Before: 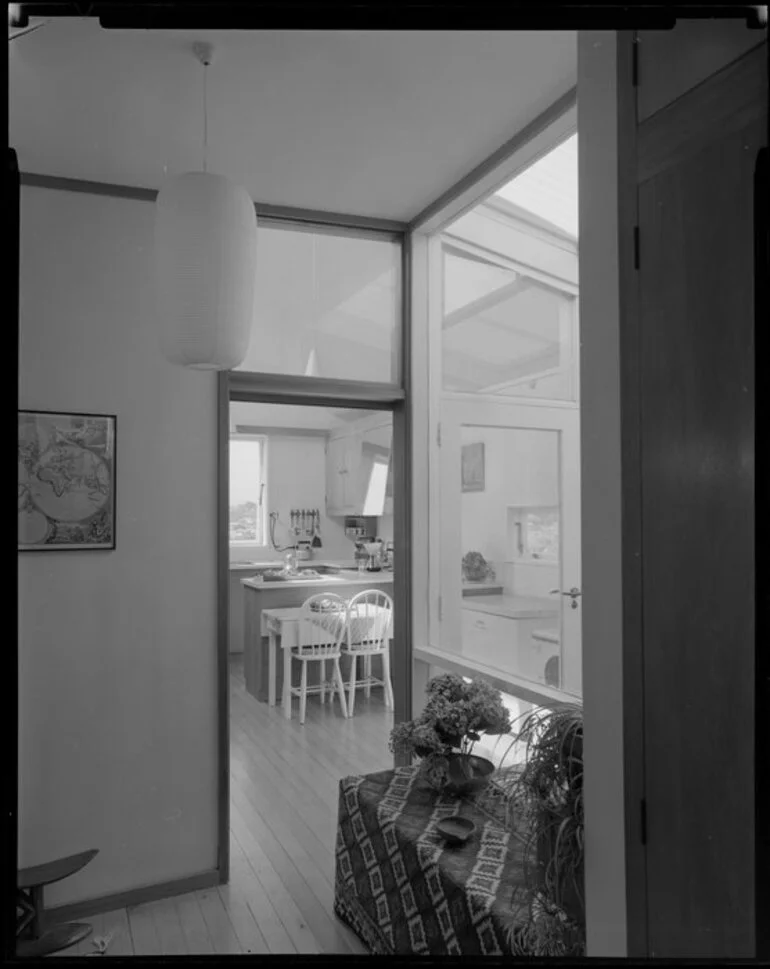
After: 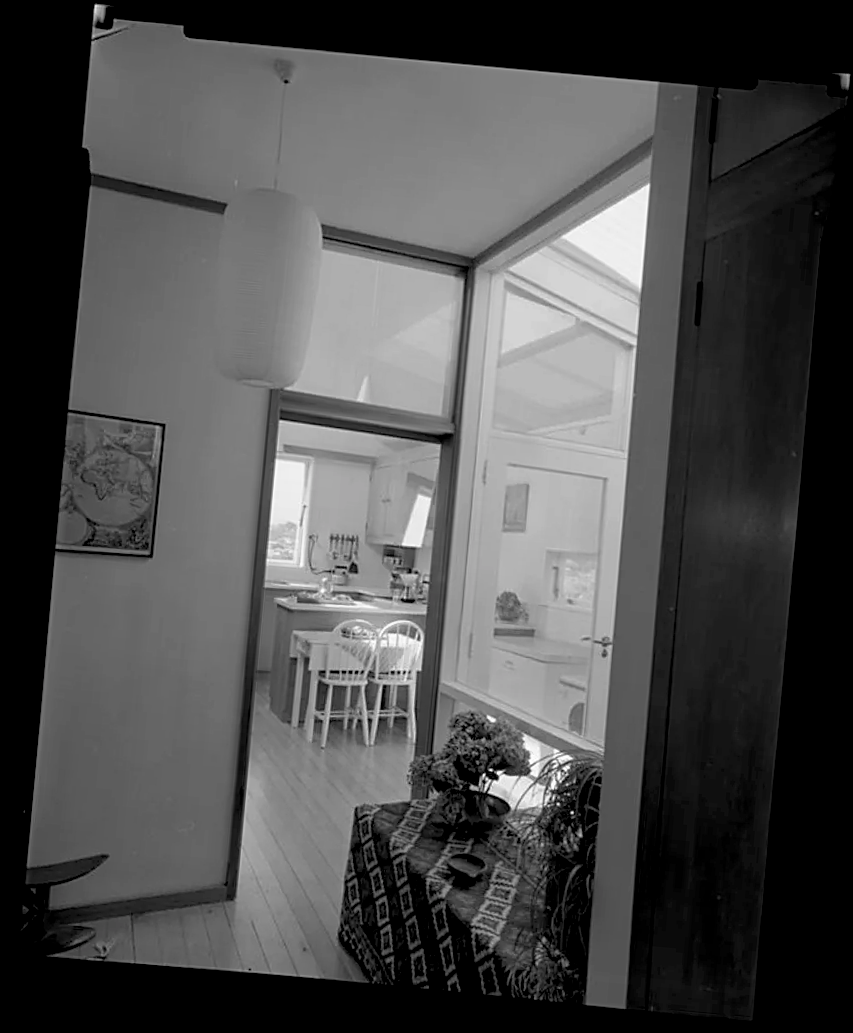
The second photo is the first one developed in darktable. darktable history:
rotate and perspective: rotation 5.12°, automatic cropping off
sharpen: on, module defaults
base curve: curves: ch0 [(0.017, 0) (0.425, 0.441) (0.844, 0.933) (1, 1)], preserve colors none
color balance: input saturation 99%
